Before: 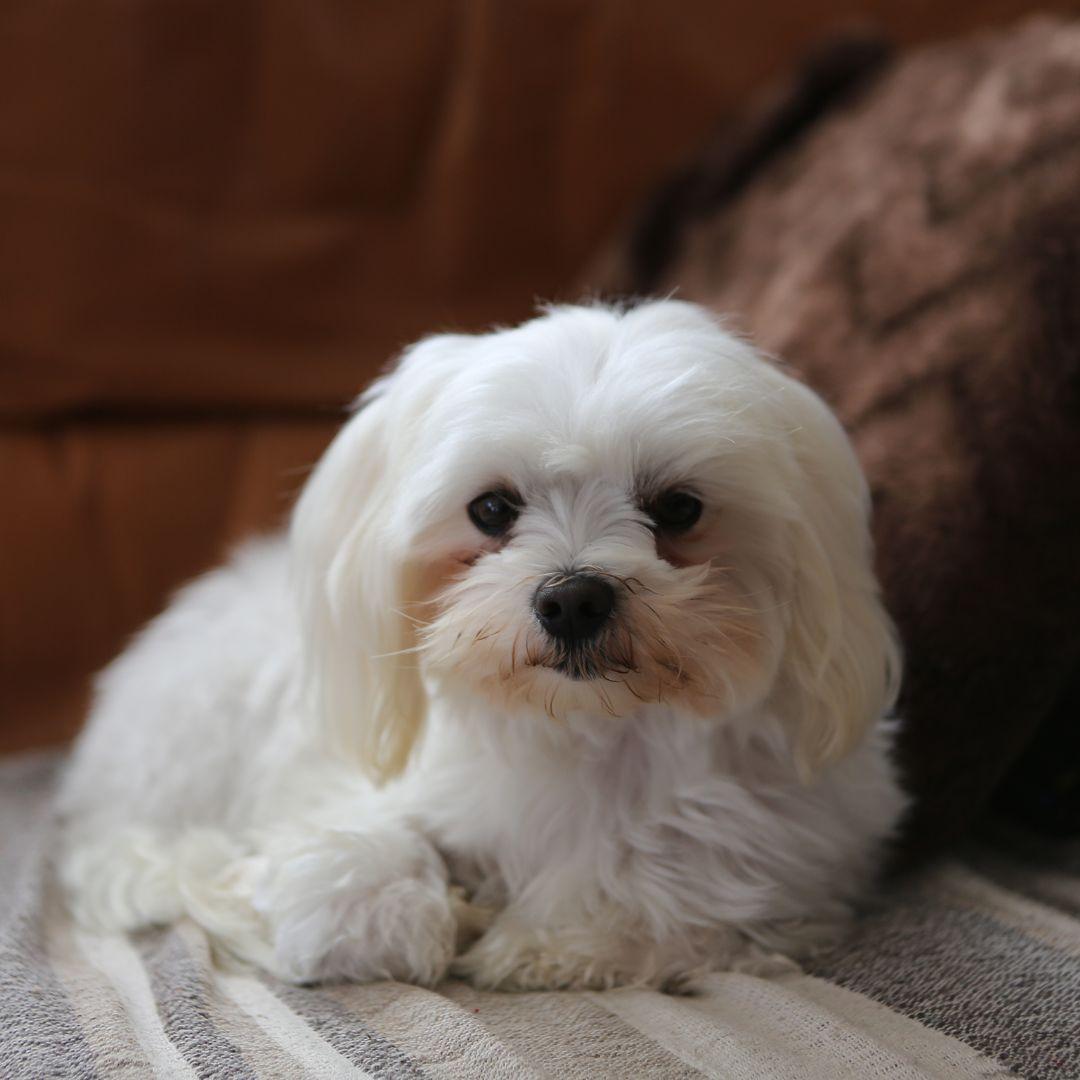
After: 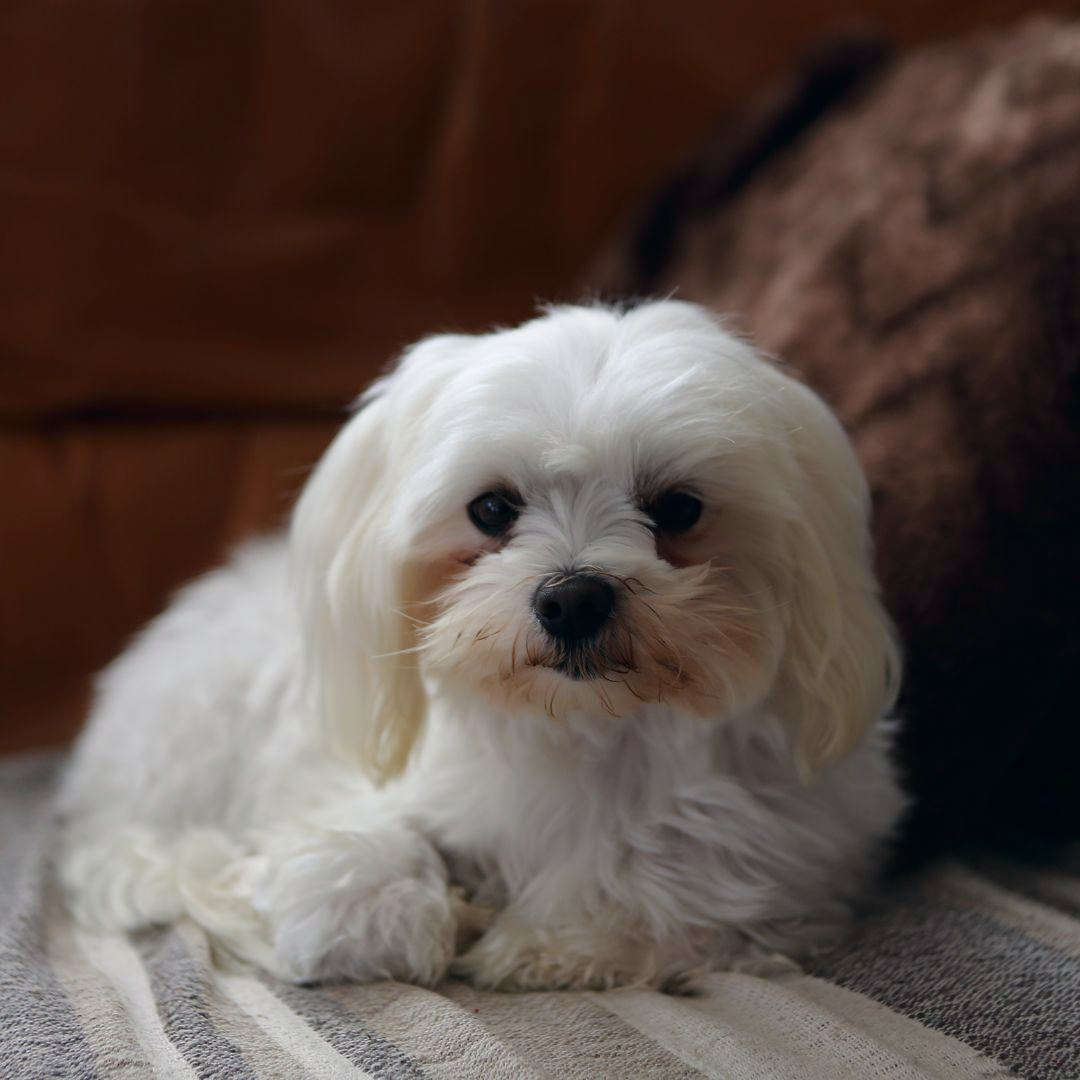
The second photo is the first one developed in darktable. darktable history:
contrast brightness saturation: brightness -0.097
tone equalizer: on, module defaults
color correction: highlights a* 0.496, highlights b* 2.66, shadows a* -1.36, shadows b* -4.45
